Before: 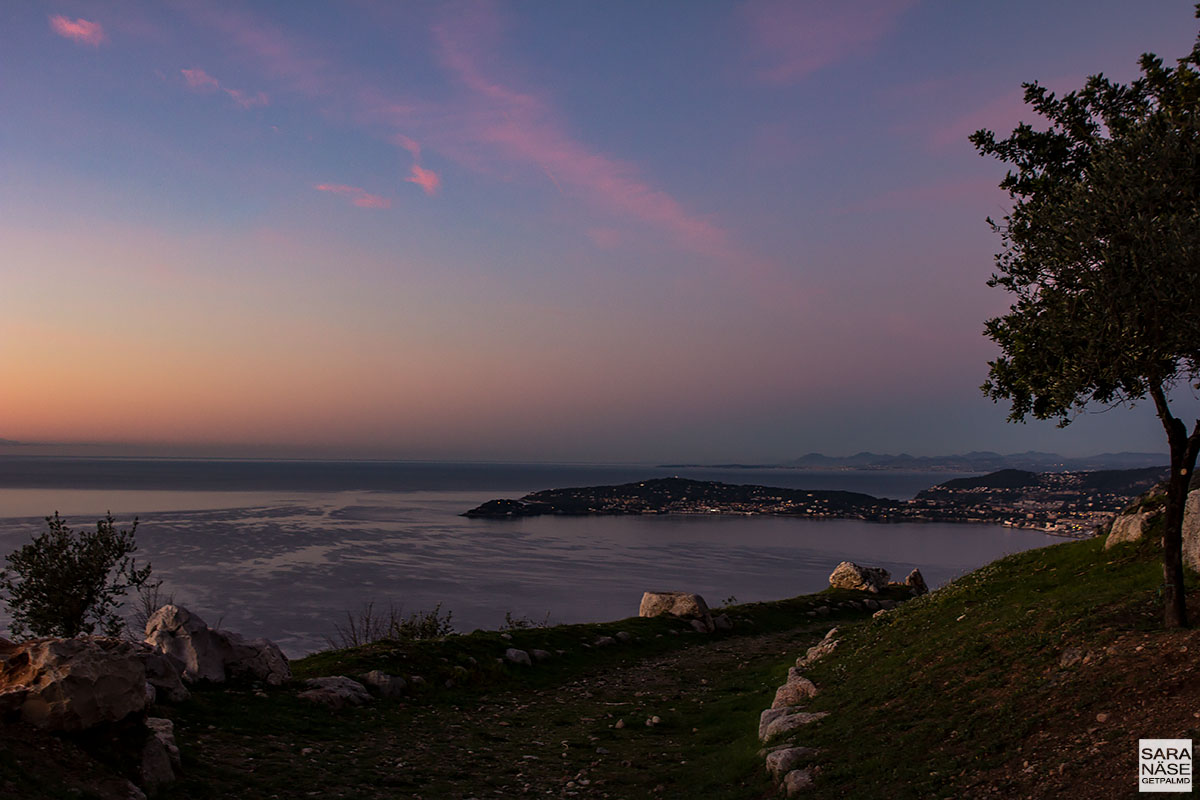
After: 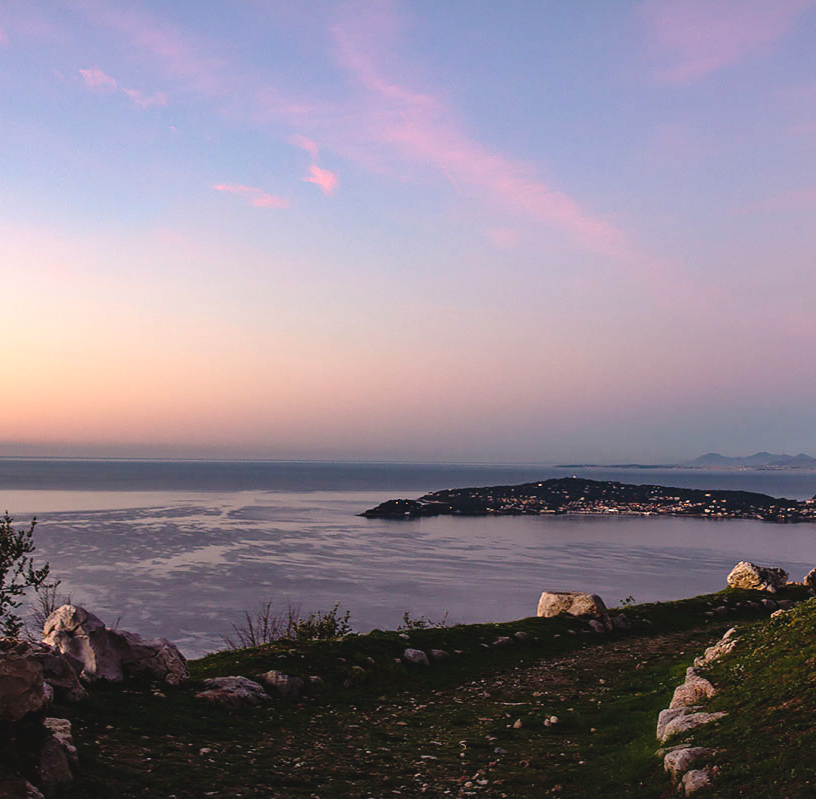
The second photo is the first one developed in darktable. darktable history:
tone curve: curves: ch0 [(0, 0.01) (0.058, 0.039) (0.159, 0.117) (0.282, 0.327) (0.45, 0.534) (0.676, 0.751) (0.89, 0.919) (1, 1)]; ch1 [(0, 0) (0.094, 0.081) (0.285, 0.299) (0.385, 0.403) (0.447, 0.455) (0.495, 0.496) (0.544, 0.552) (0.589, 0.612) (0.722, 0.728) (1, 1)]; ch2 [(0, 0) (0.257, 0.217) (0.43, 0.421) (0.498, 0.507) (0.531, 0.544) (0.56, 0.579) (0.625, 0.642) (1, 1)], preserve colors none
exposure: black level correction -0.005, exposure 1.008 EV, compensate highlight preservation false
crop and rotate: left 8.525%, right 23.419%
